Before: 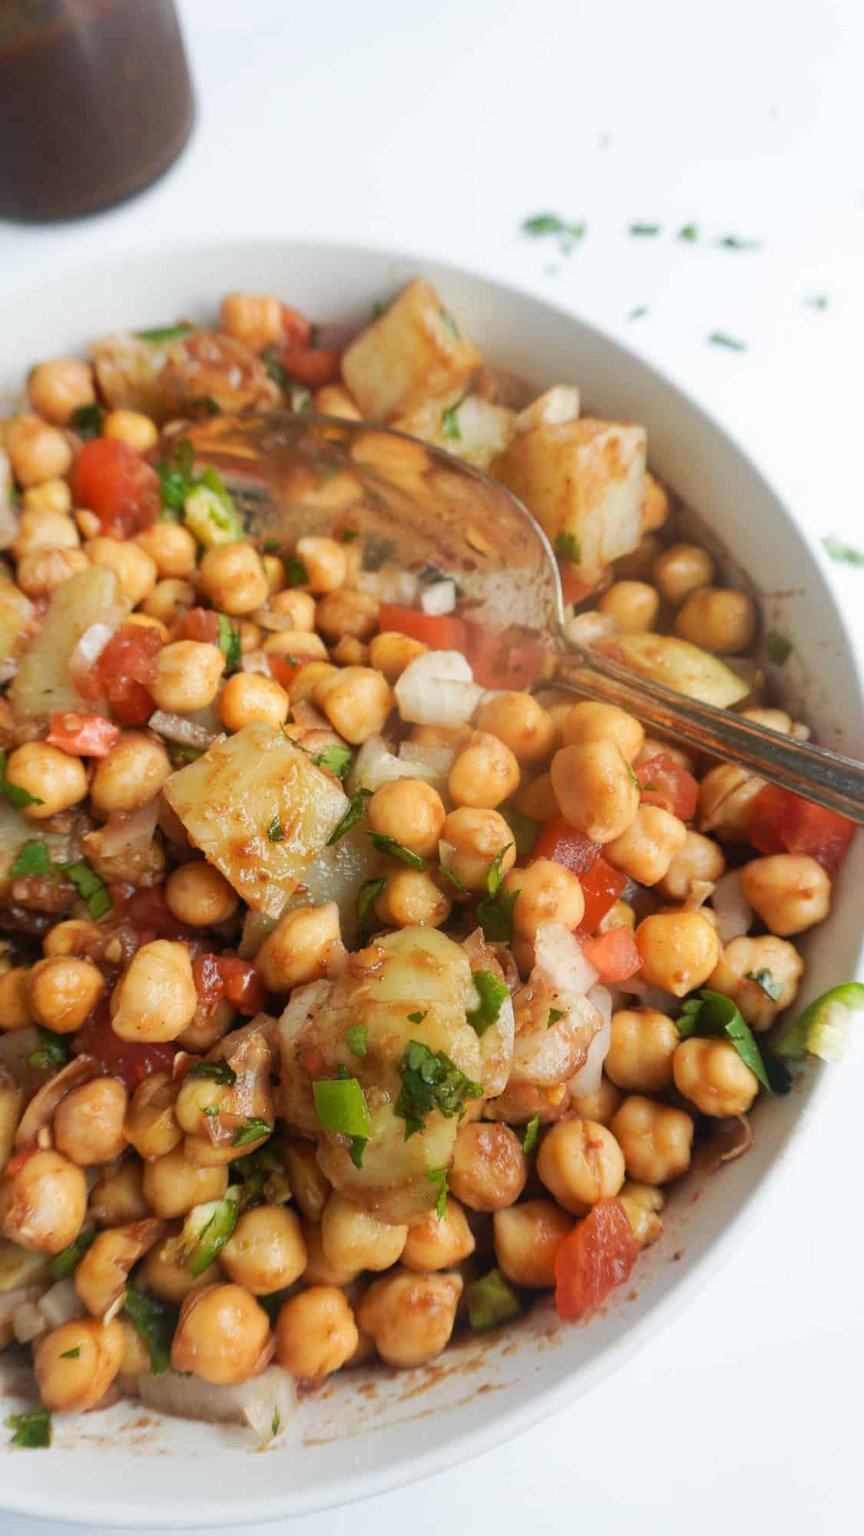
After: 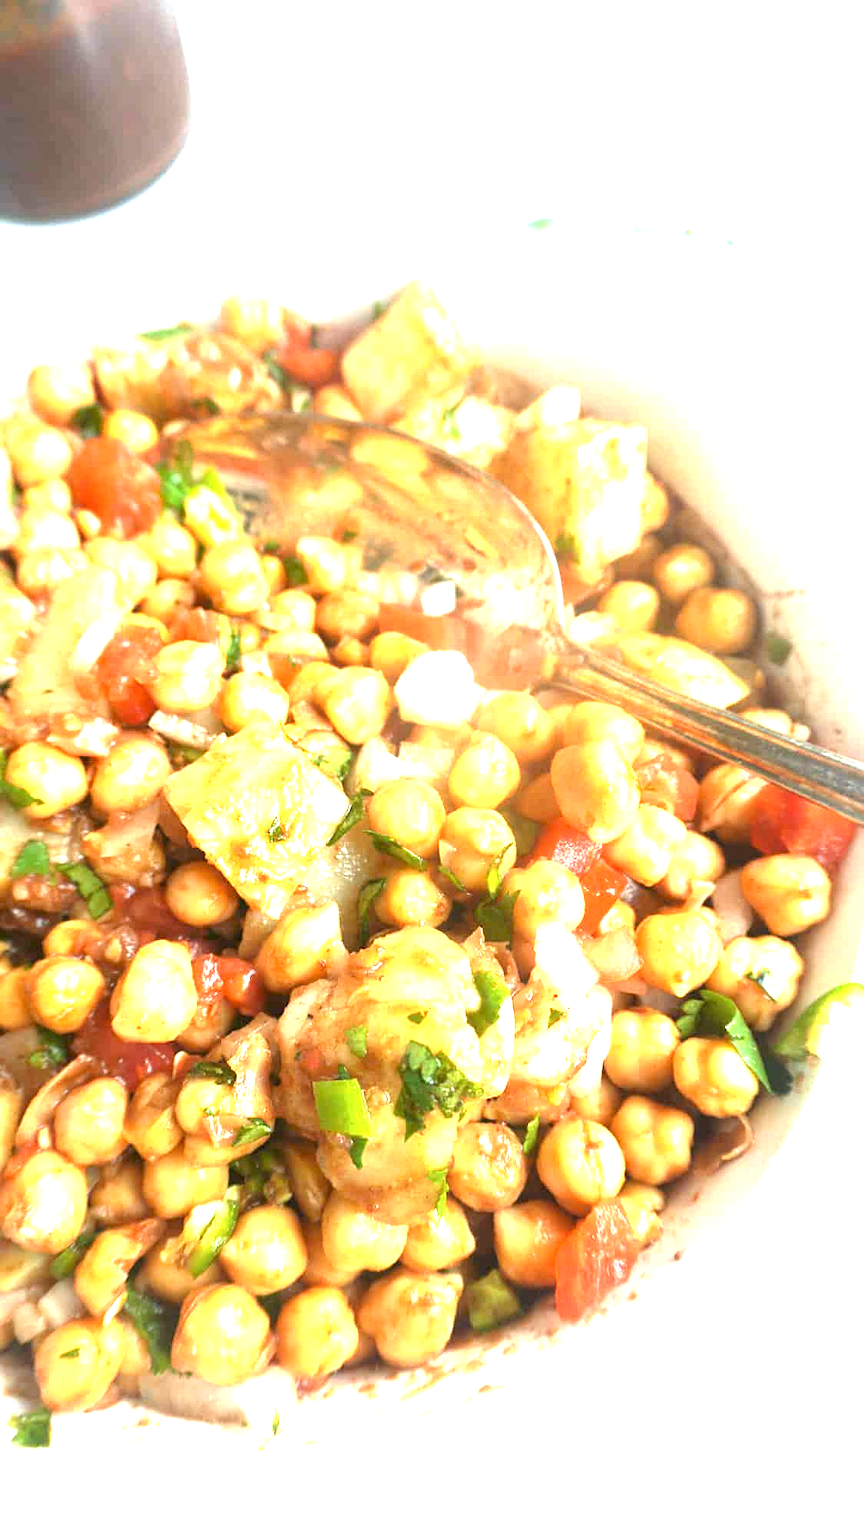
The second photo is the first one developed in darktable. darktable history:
exposure: black level correction 0, exposure 2 EV, compensate highlight preservation false
color balance: lift [1.004, 1.002, 1.002, 0.998], gamma [1, 1.007, 1.002, 0.993], gain [1, 0.977, 1.013, 1.023], contrast -3.64%
sharpen: amount 0.2
